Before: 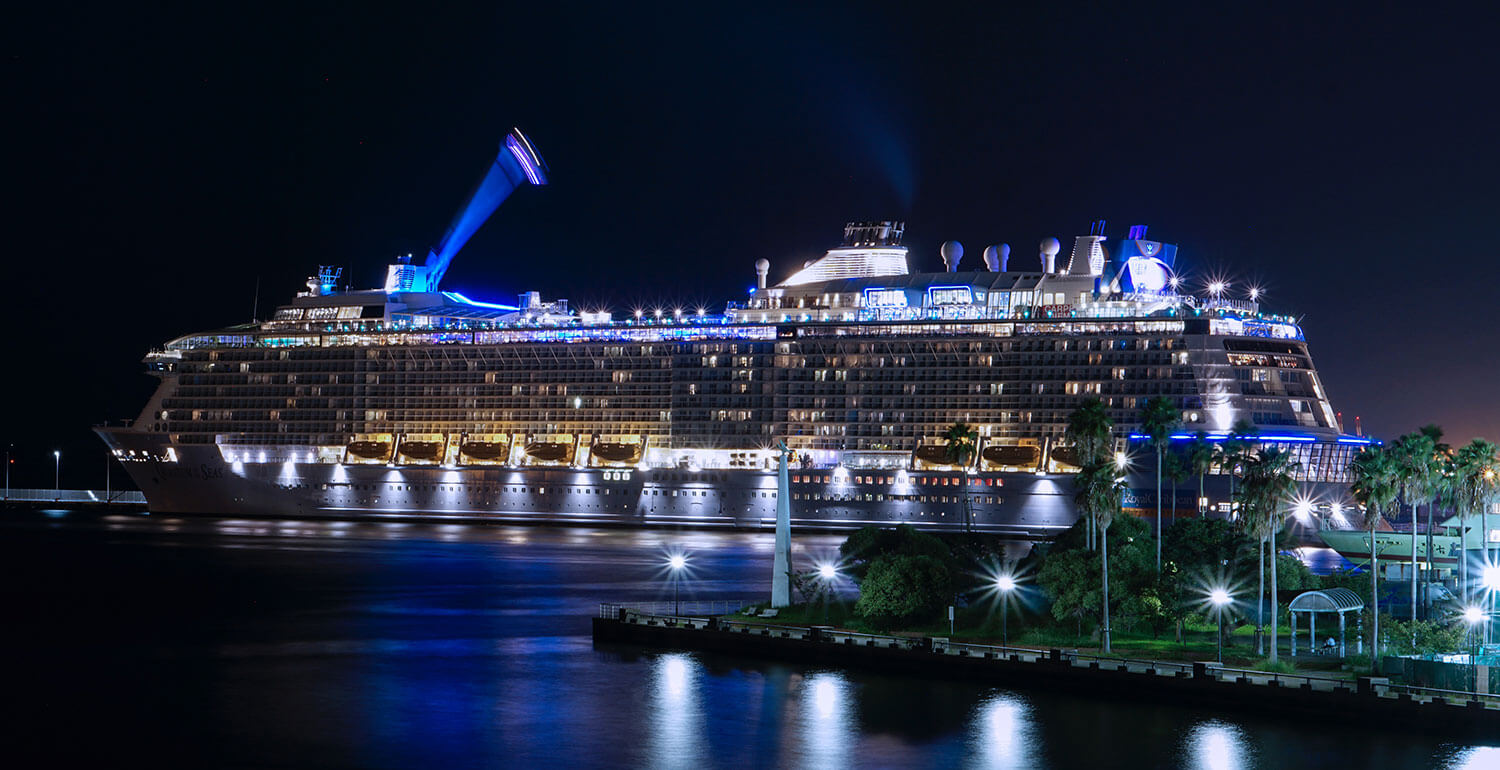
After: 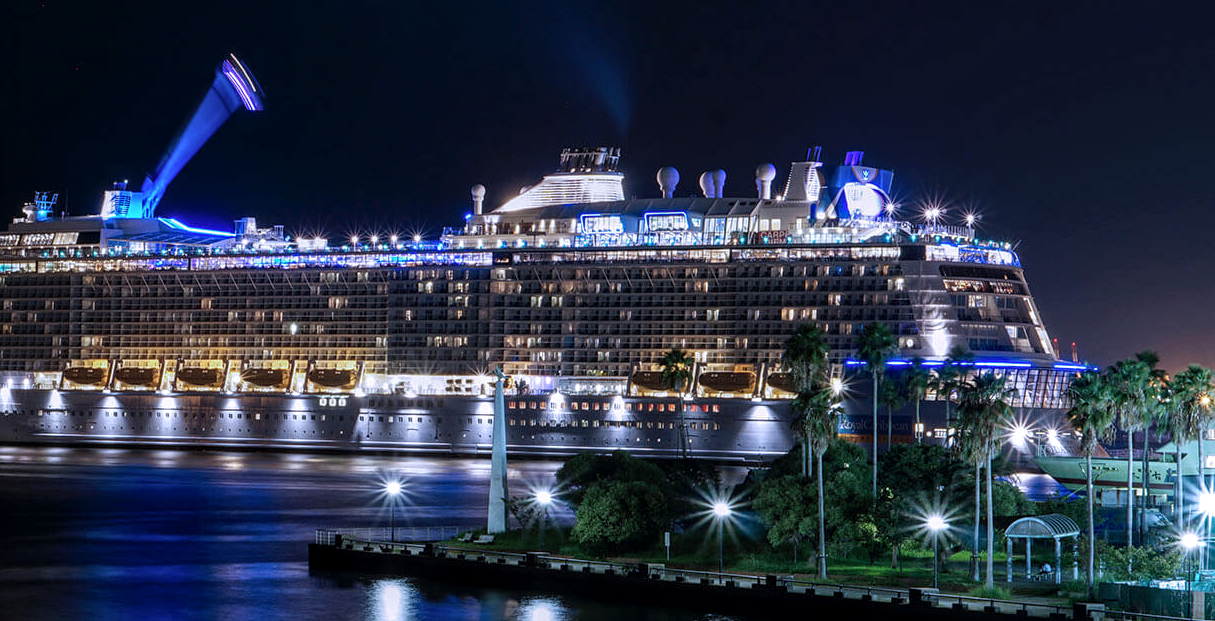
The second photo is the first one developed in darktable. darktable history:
local contrast: detail 130%
crop: left 18.935%, top 9.681%, right 0%, bottom 9.6%
